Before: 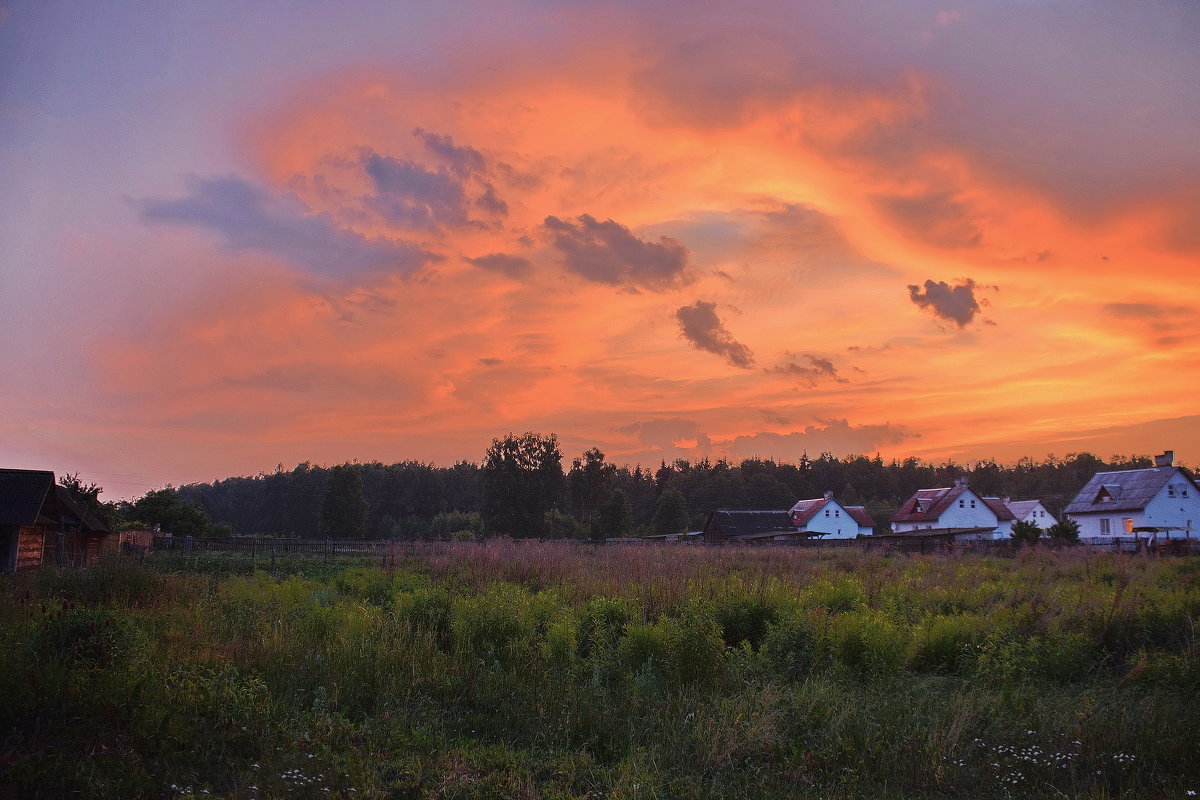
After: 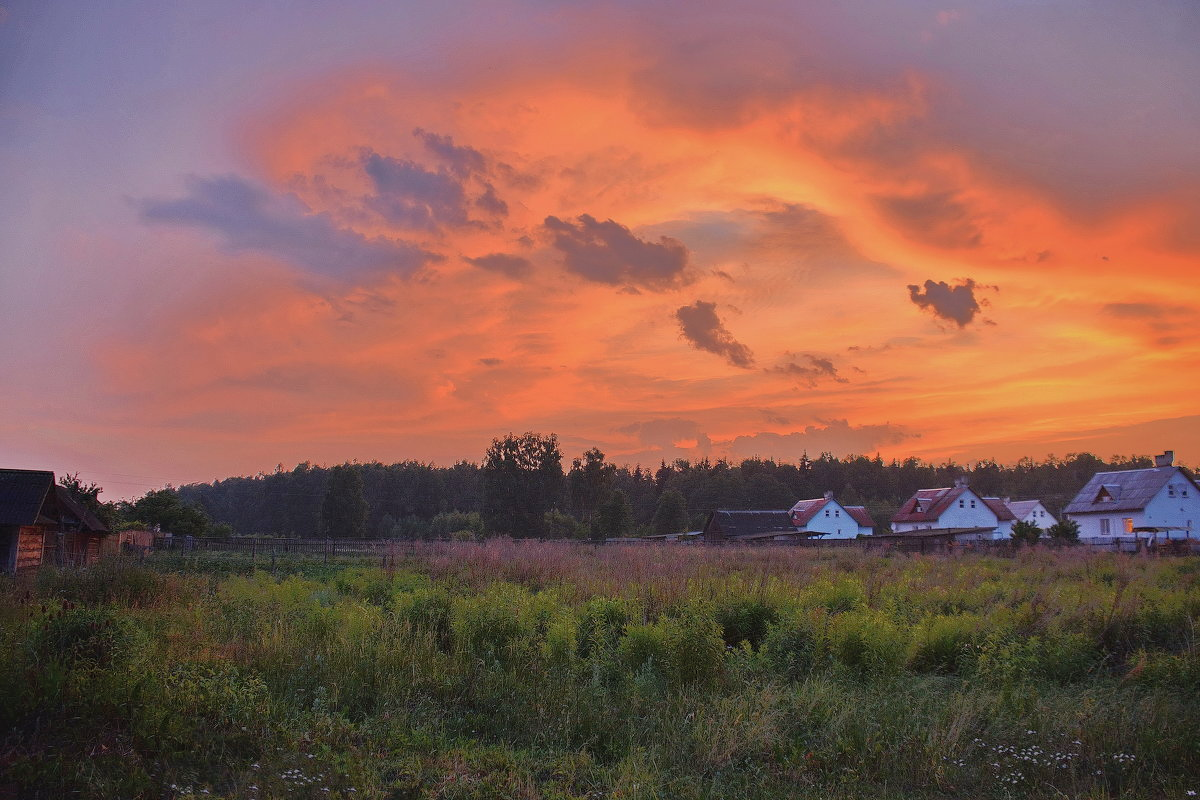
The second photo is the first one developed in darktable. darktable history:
shadows and highlights: highlights -59.71
